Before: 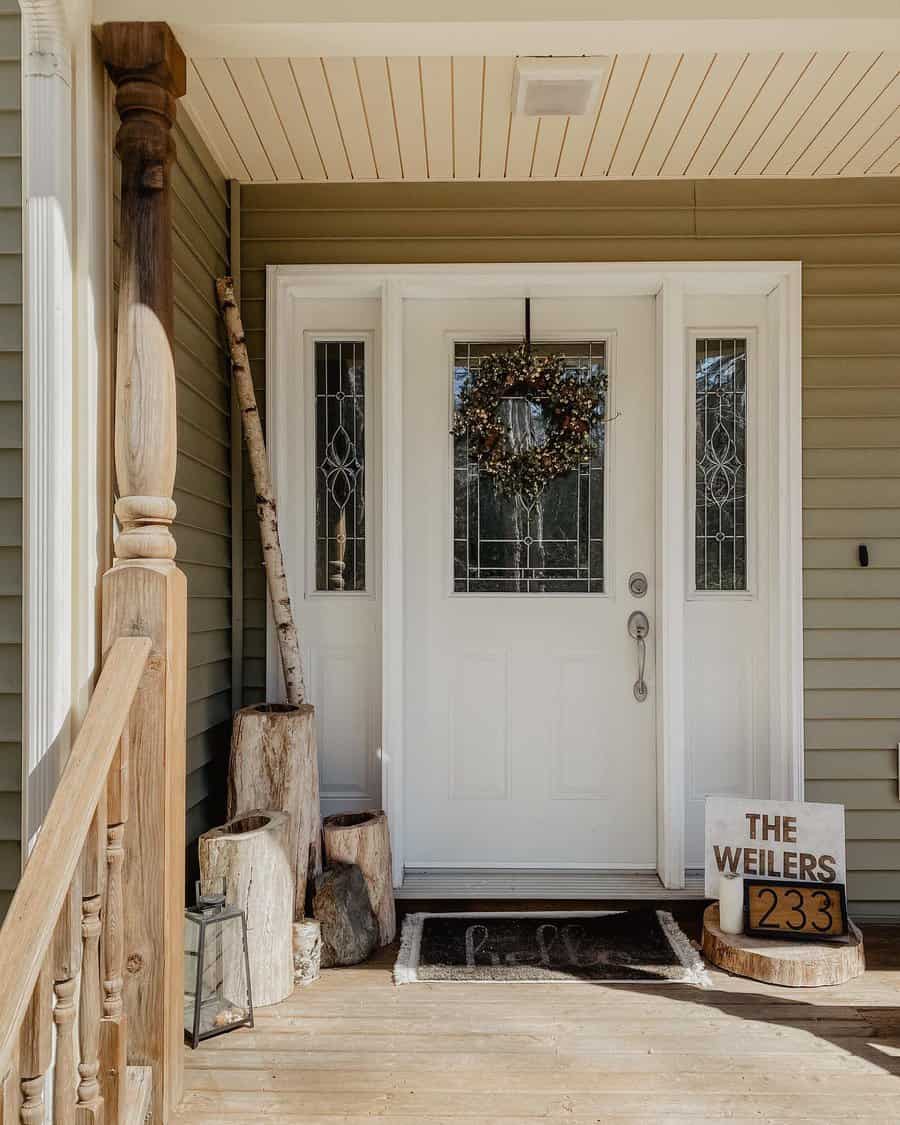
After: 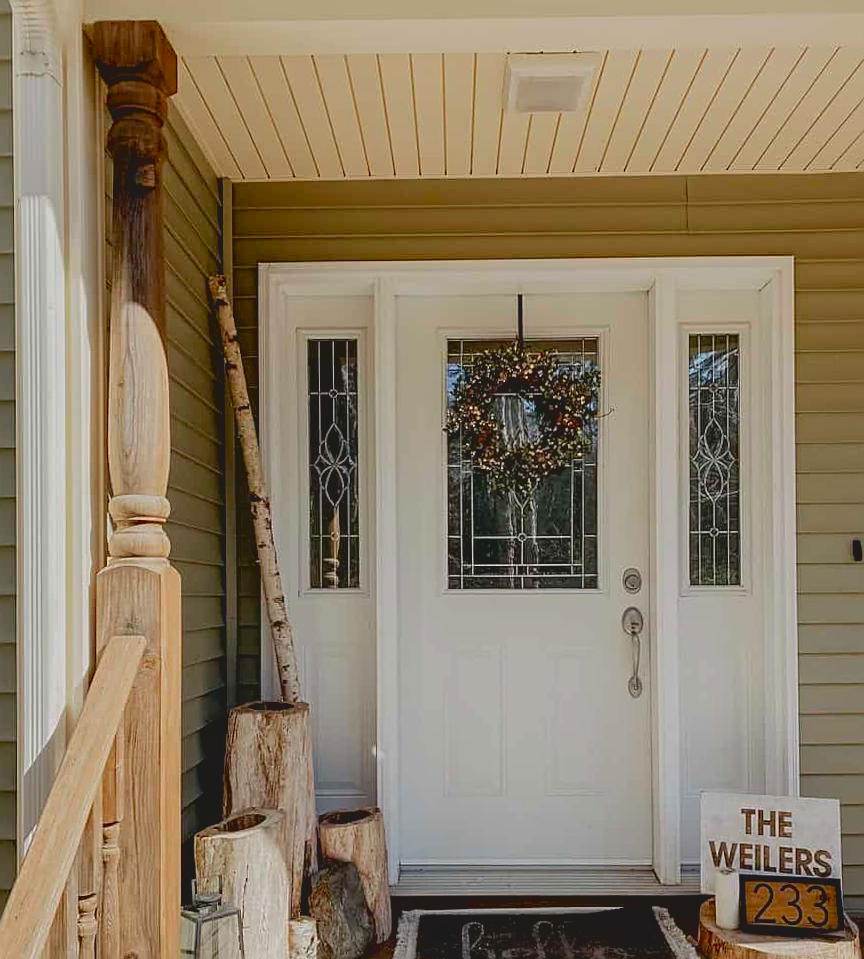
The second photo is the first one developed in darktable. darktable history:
crop and rotate: angle 0.326°, left 0.399%, right 2.864%, bottom 14.098%
contrast brightness saturation: contrast -0.19, saturation 0.19
exposure: black level correction 0.009, compensate highlight preservation false
sharpen: on, module defaults
